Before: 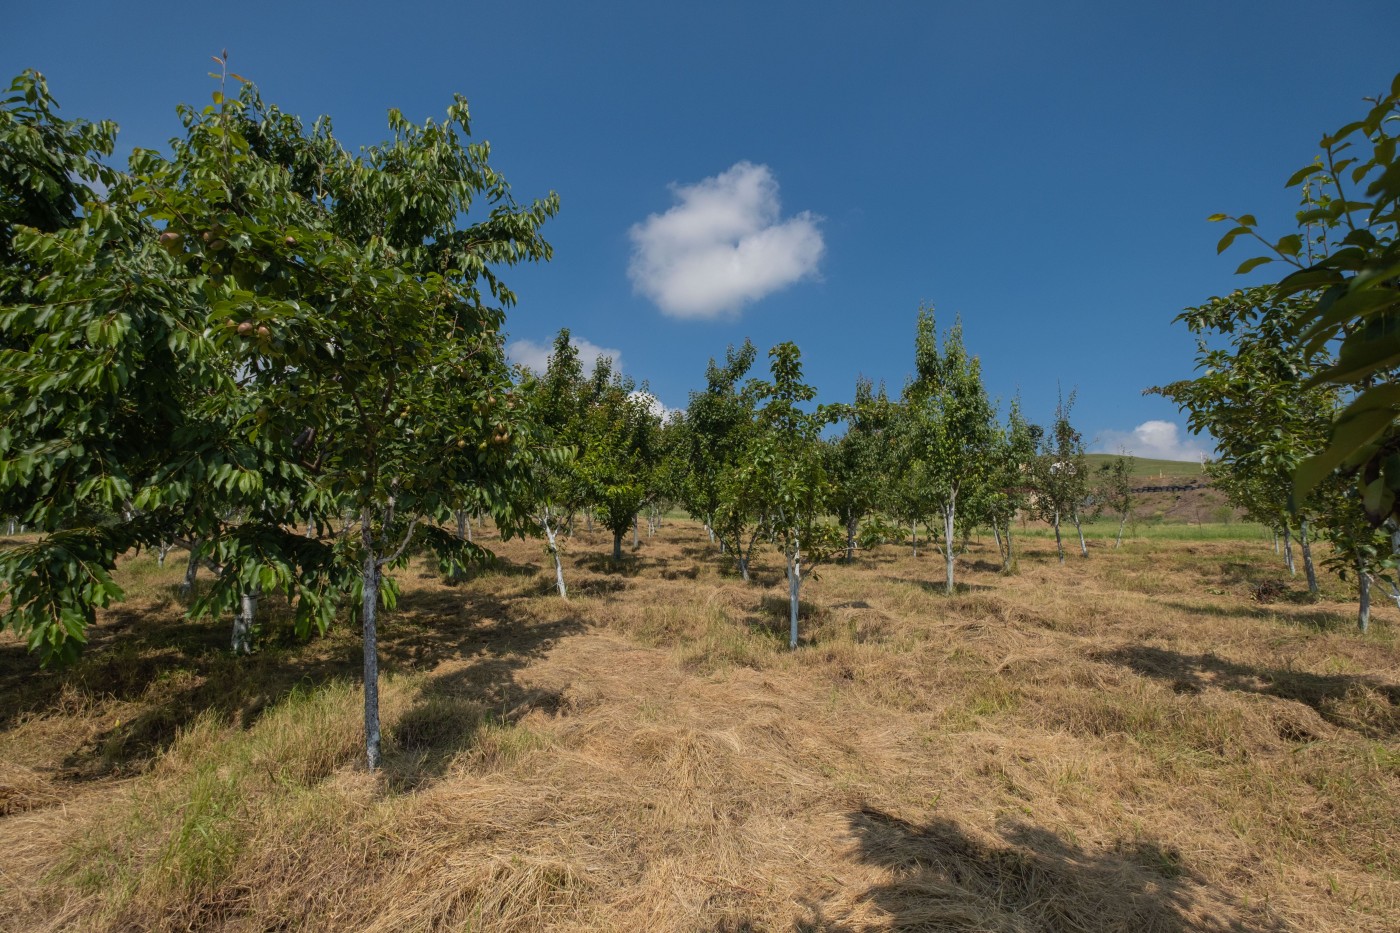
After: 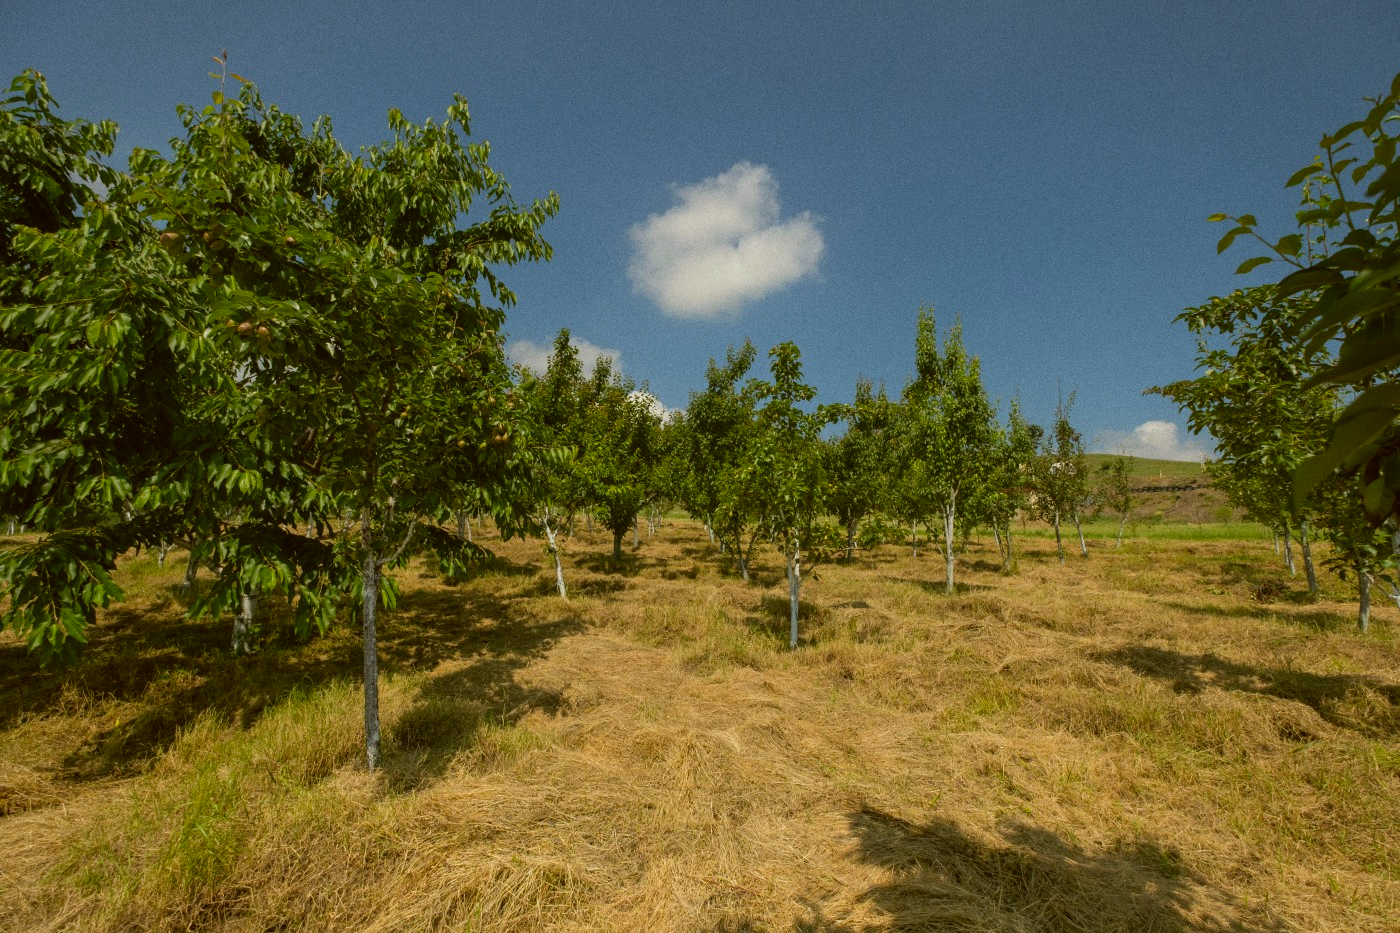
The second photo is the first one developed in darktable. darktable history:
color correction: highlights a* -1.43, highlights b* 10.12, shadows a* 0.395, shadows b* 19.35
color balance: output saturation 110%
grain: coarseness 7.08 ISO, strength 21.67%, mid-tones bias 59.58%
bloom: on, module defaults
